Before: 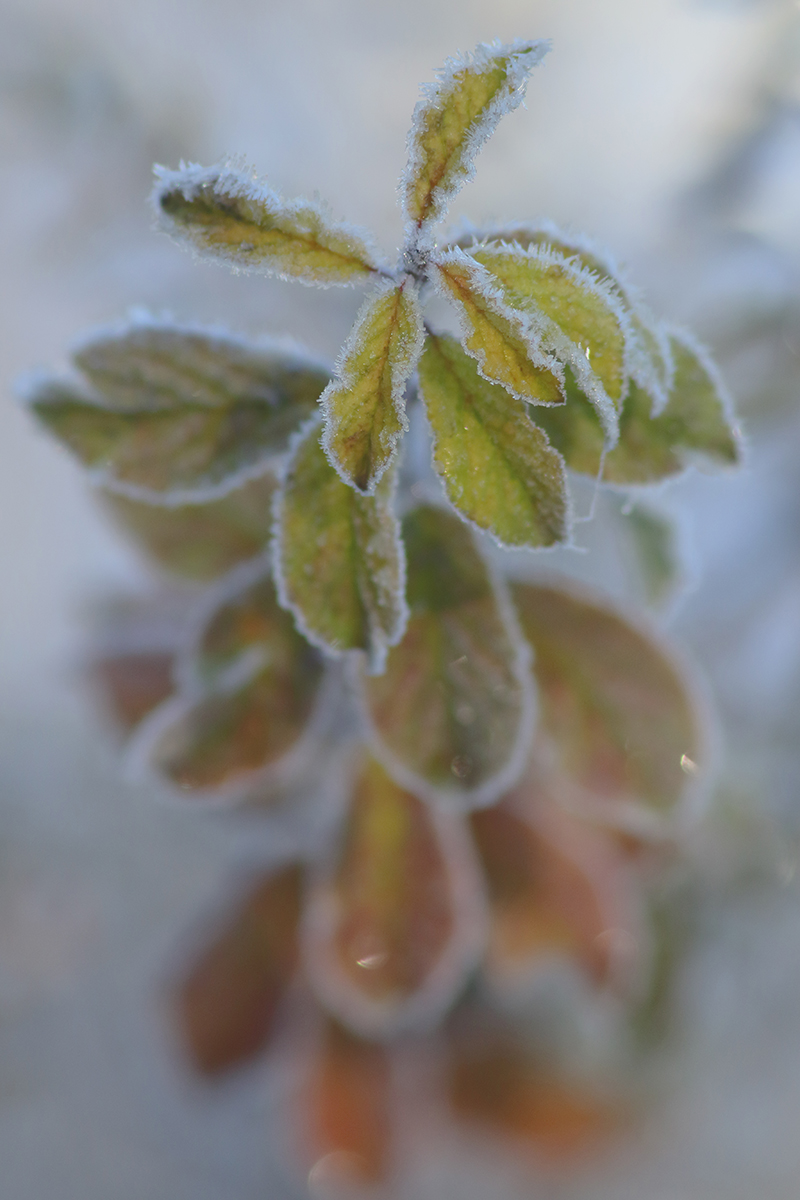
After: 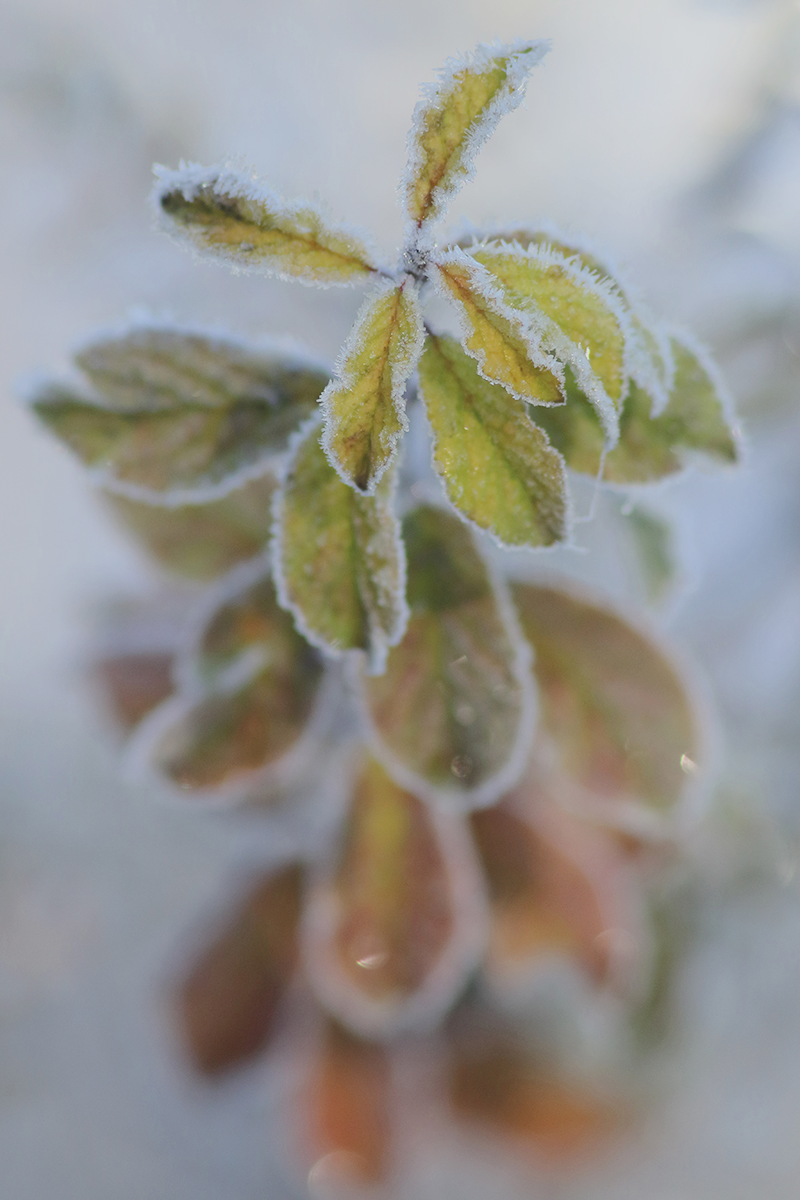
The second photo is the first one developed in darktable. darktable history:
contrast brightness saturation: contrast -0.068, brightness -0.044, saturation -0.114
filmic rgb: black relative exposure -5.12 EV, white relative exposure 4 EV, hardness 2.87, contrast 1.192
exposure: exposure 0.582 EV, compensate exposure bias true, compensate highlight preservation false
